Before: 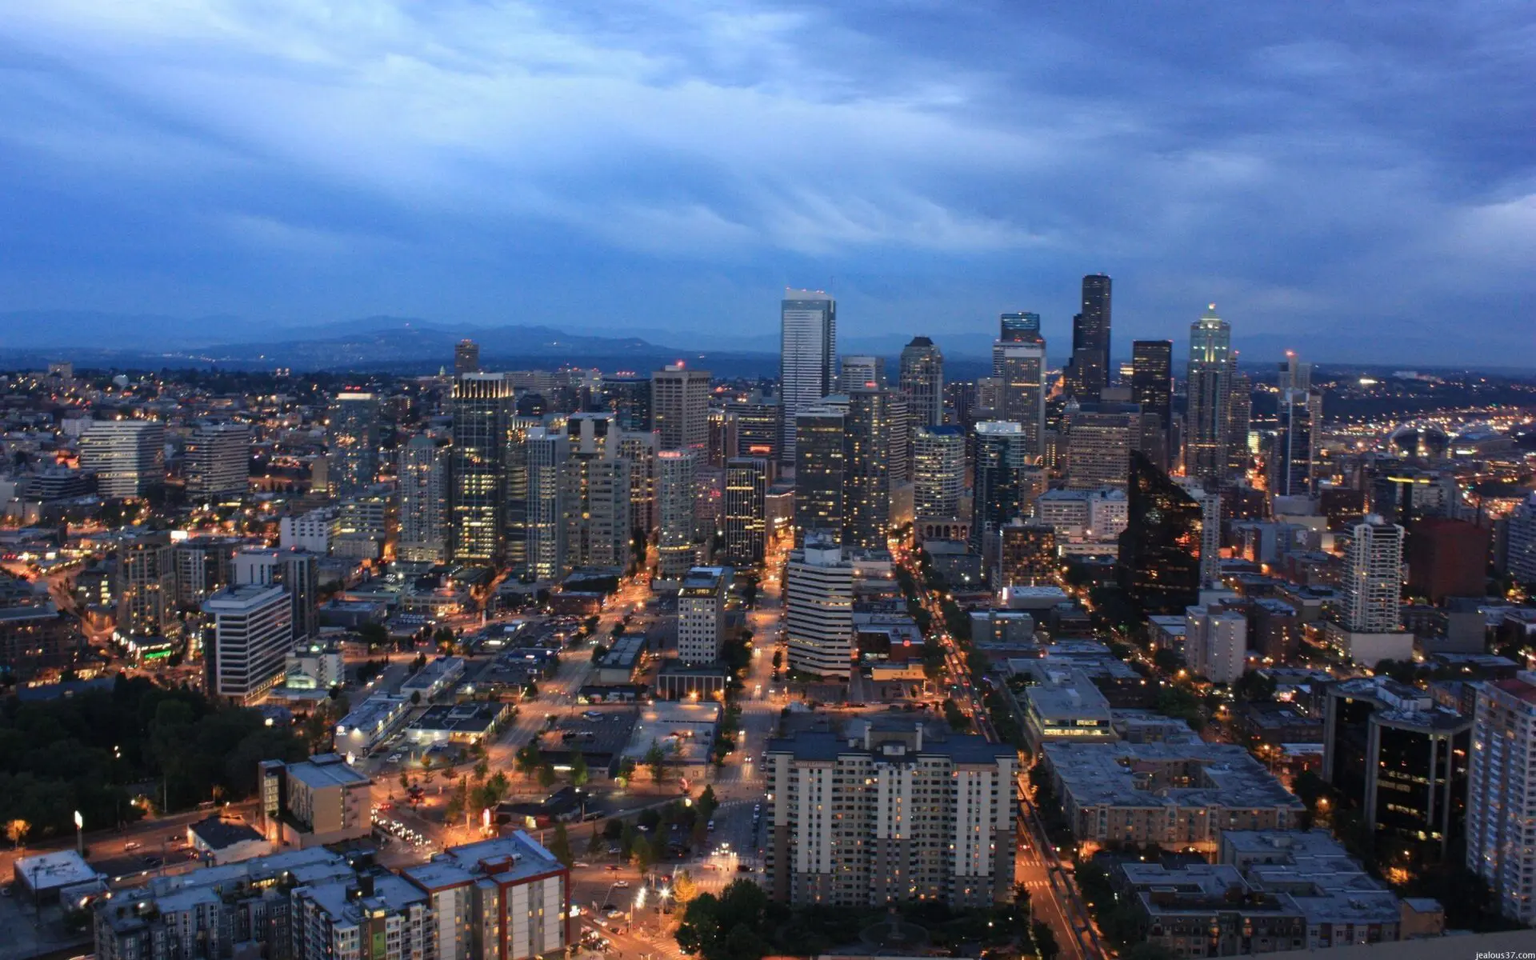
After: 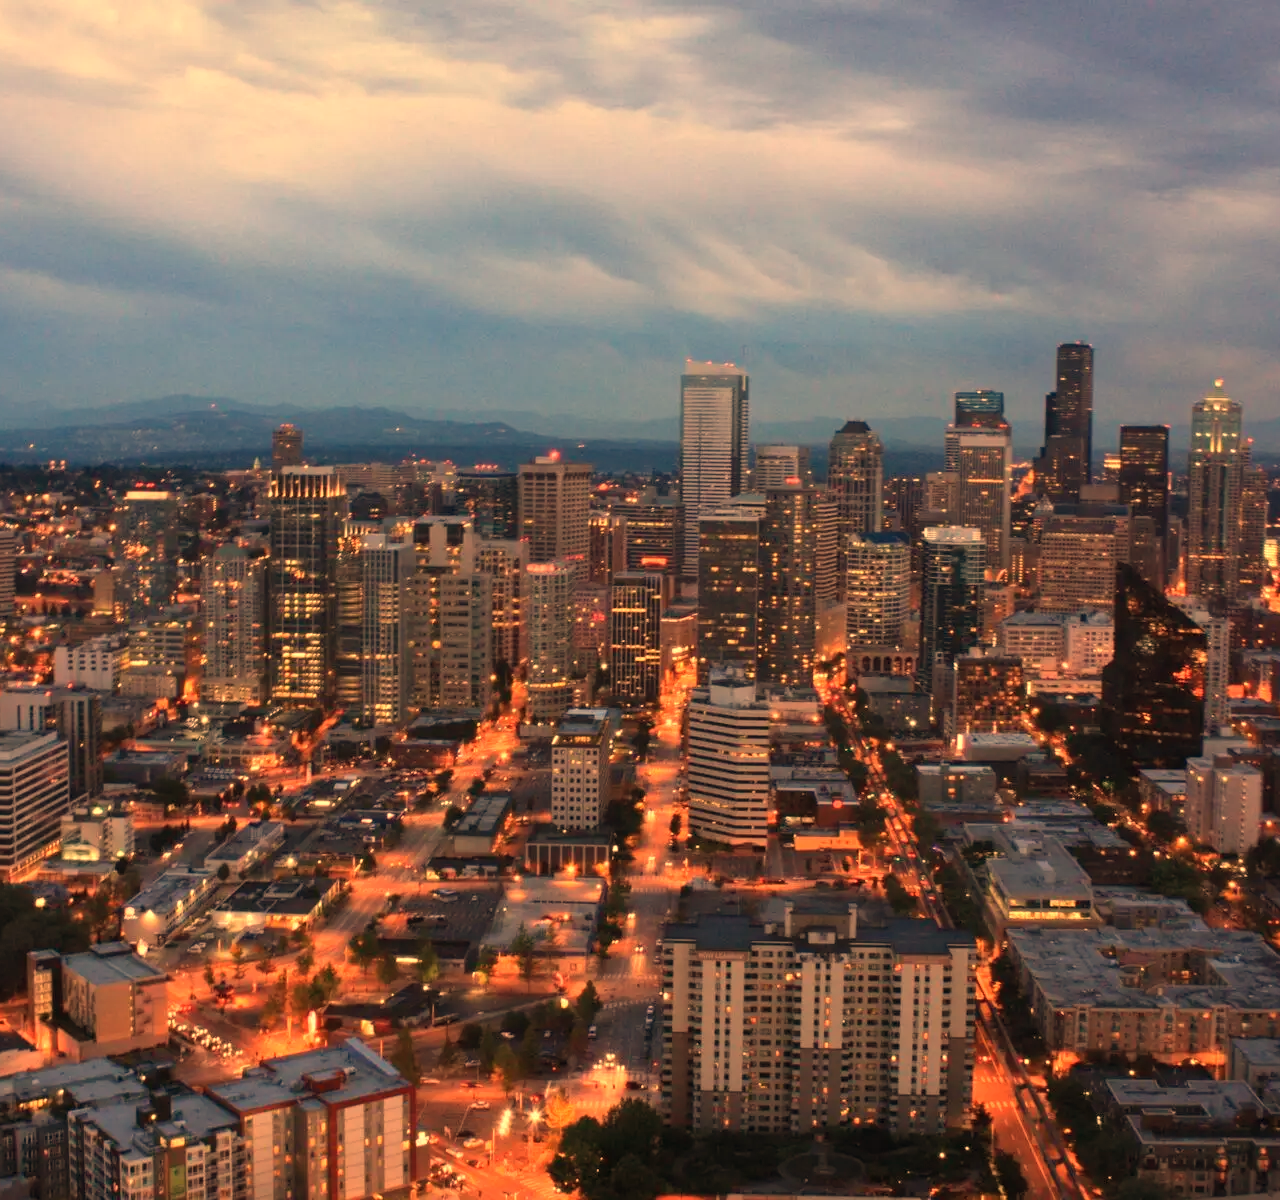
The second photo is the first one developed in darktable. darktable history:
crop and rotate: left 15.446%, right 17.836%
white balance: red 1.467, blue 0.684
shadows and highlights: shadows 32, highlights -32, soften with gaussian
